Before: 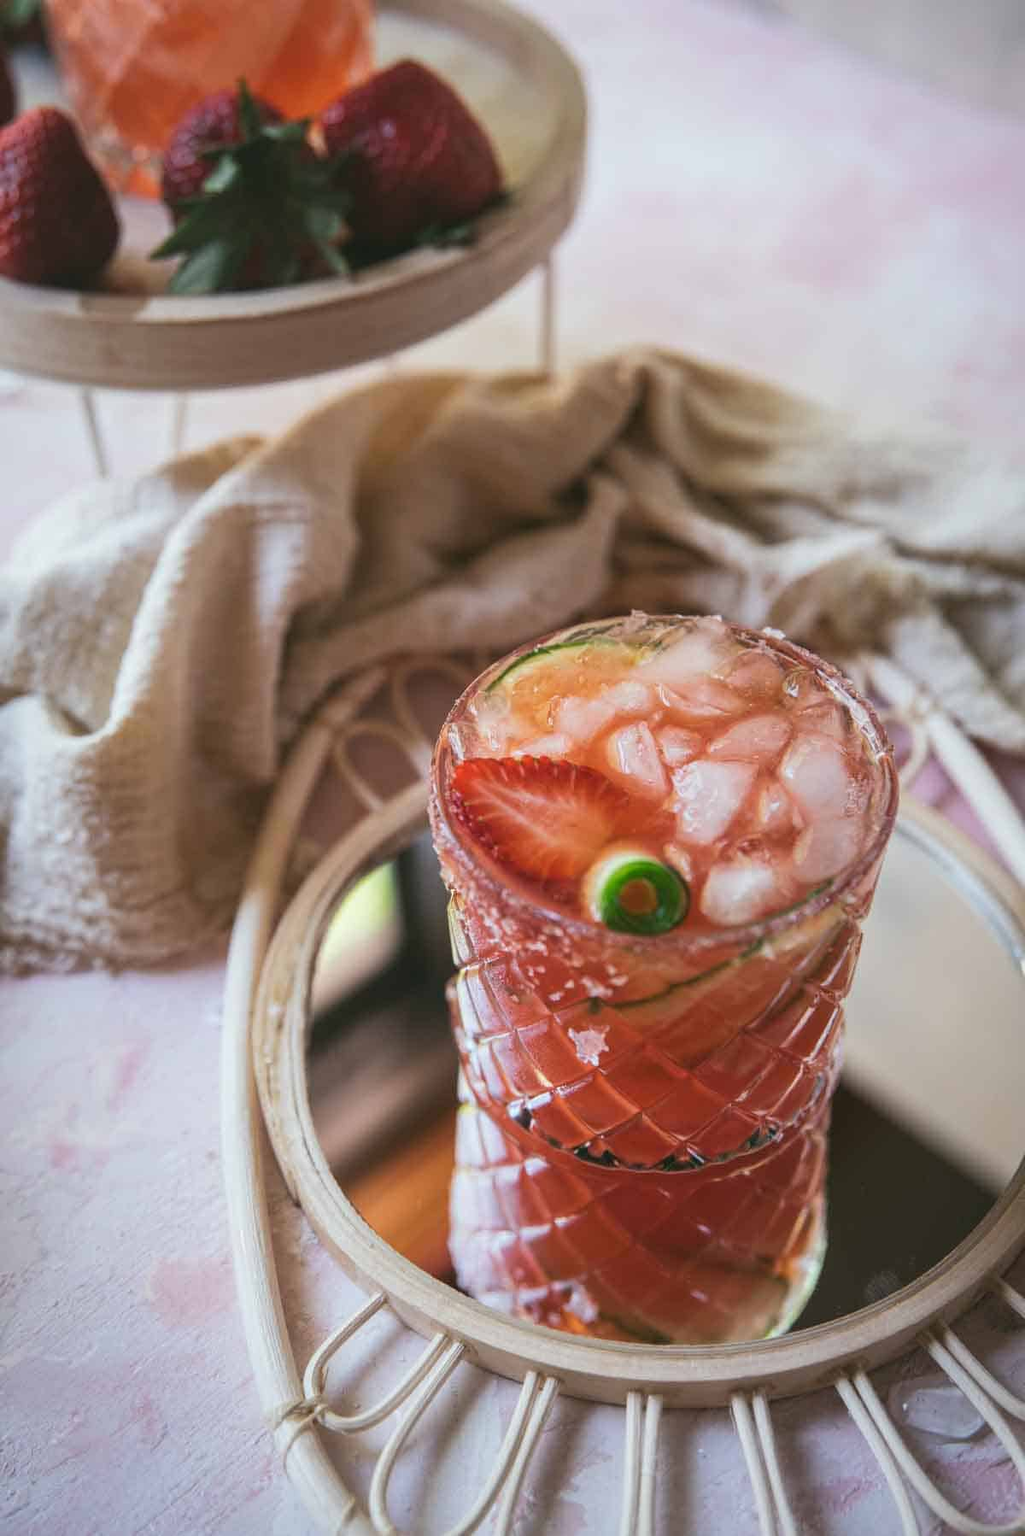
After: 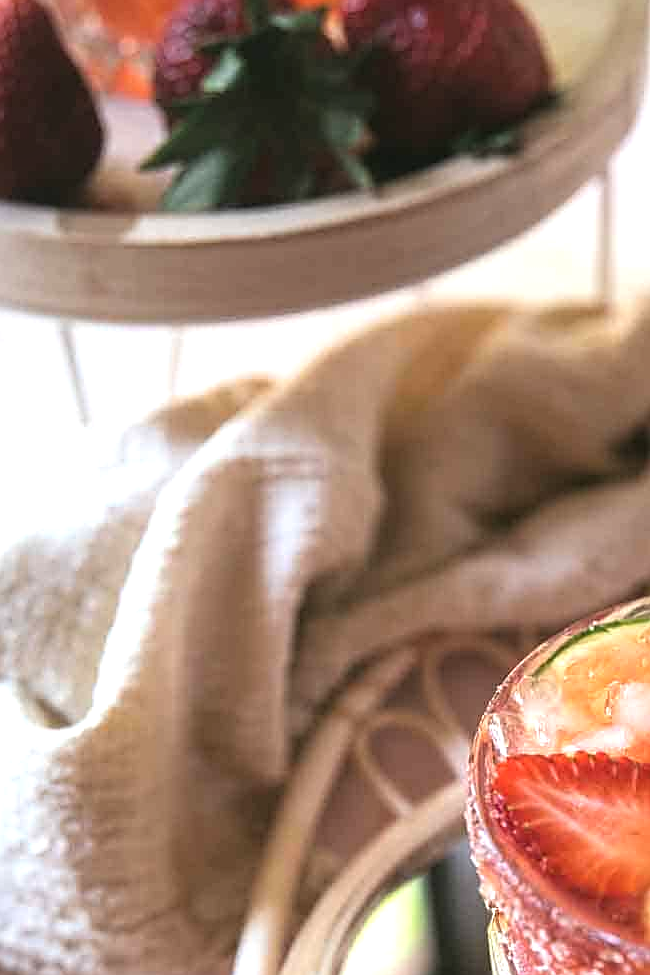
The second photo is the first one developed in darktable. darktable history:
levels: levels [0, 0.498, 0.996]
crop and rotate: left 3.051%, top 7.413%, right 42.754%, bottom 38.343%
tone equalizer: -8 EV -0.726 EV, -7 EV -0.672 EV, -6 EV -0.619 EV, -5 EV -0.367 EV, -3 EV 0.402 EV, -2 EV 0.6 EV, -1 EV 0.685 EV, +0 EV 0.744 EV
sharpen: on, module defaults
